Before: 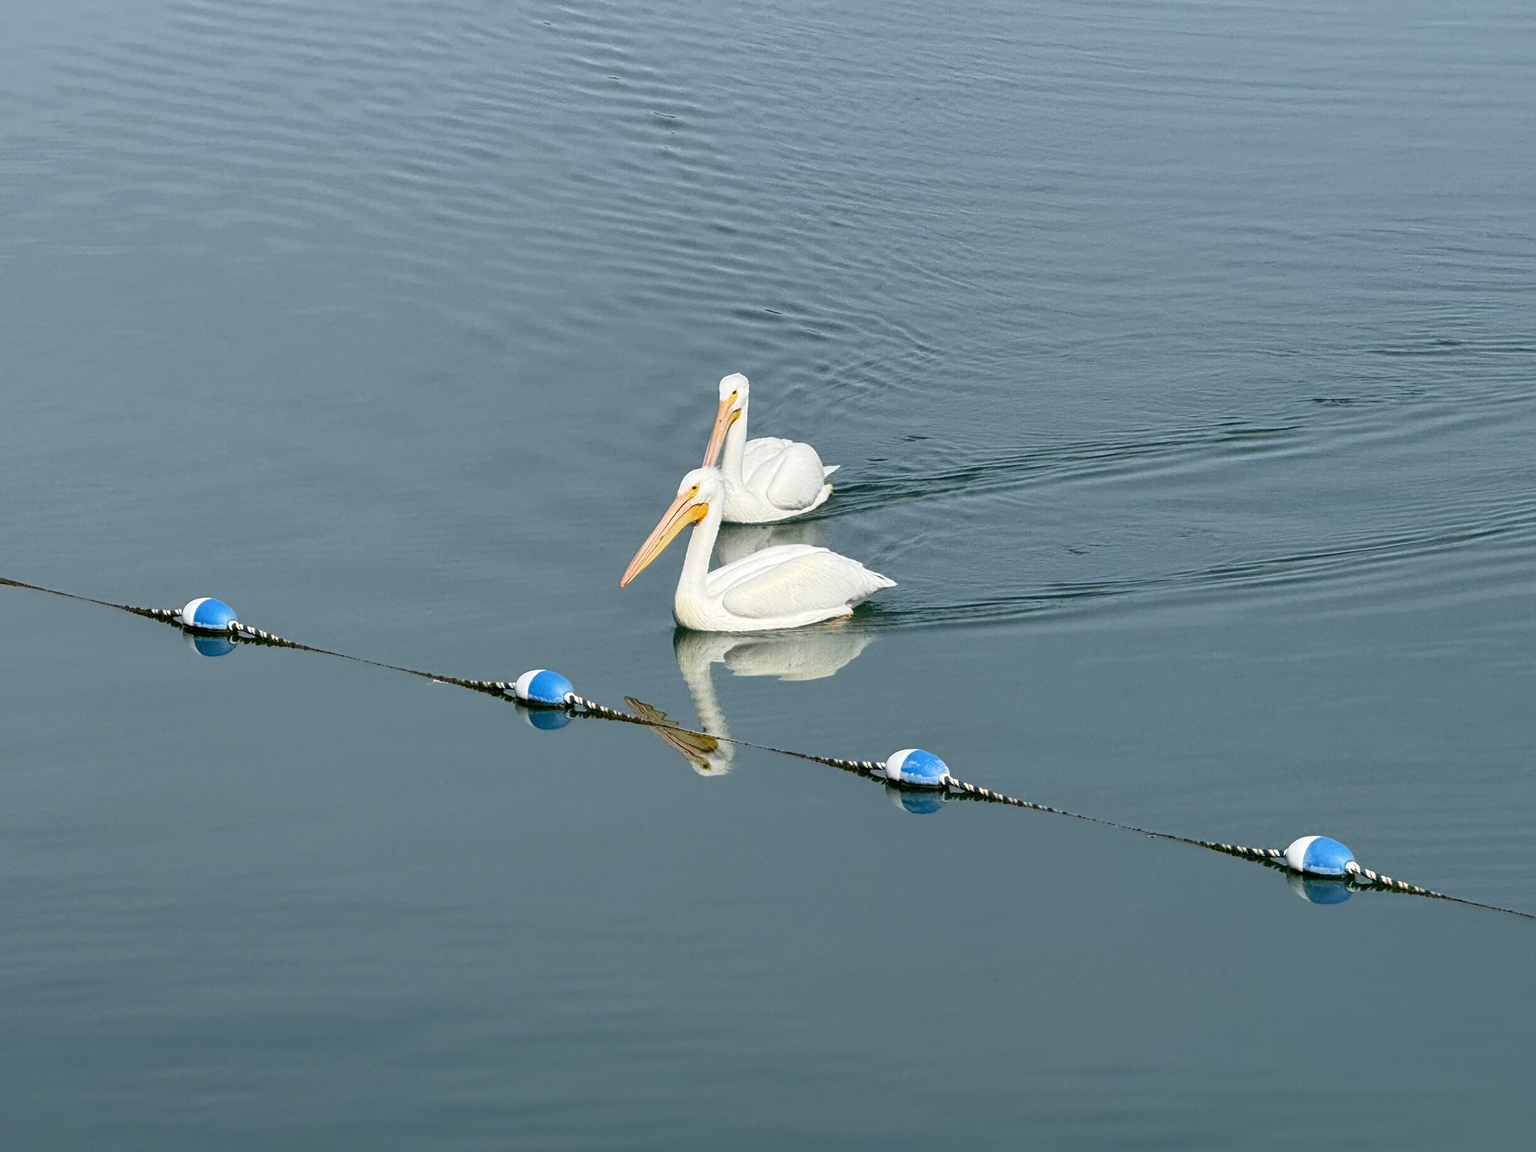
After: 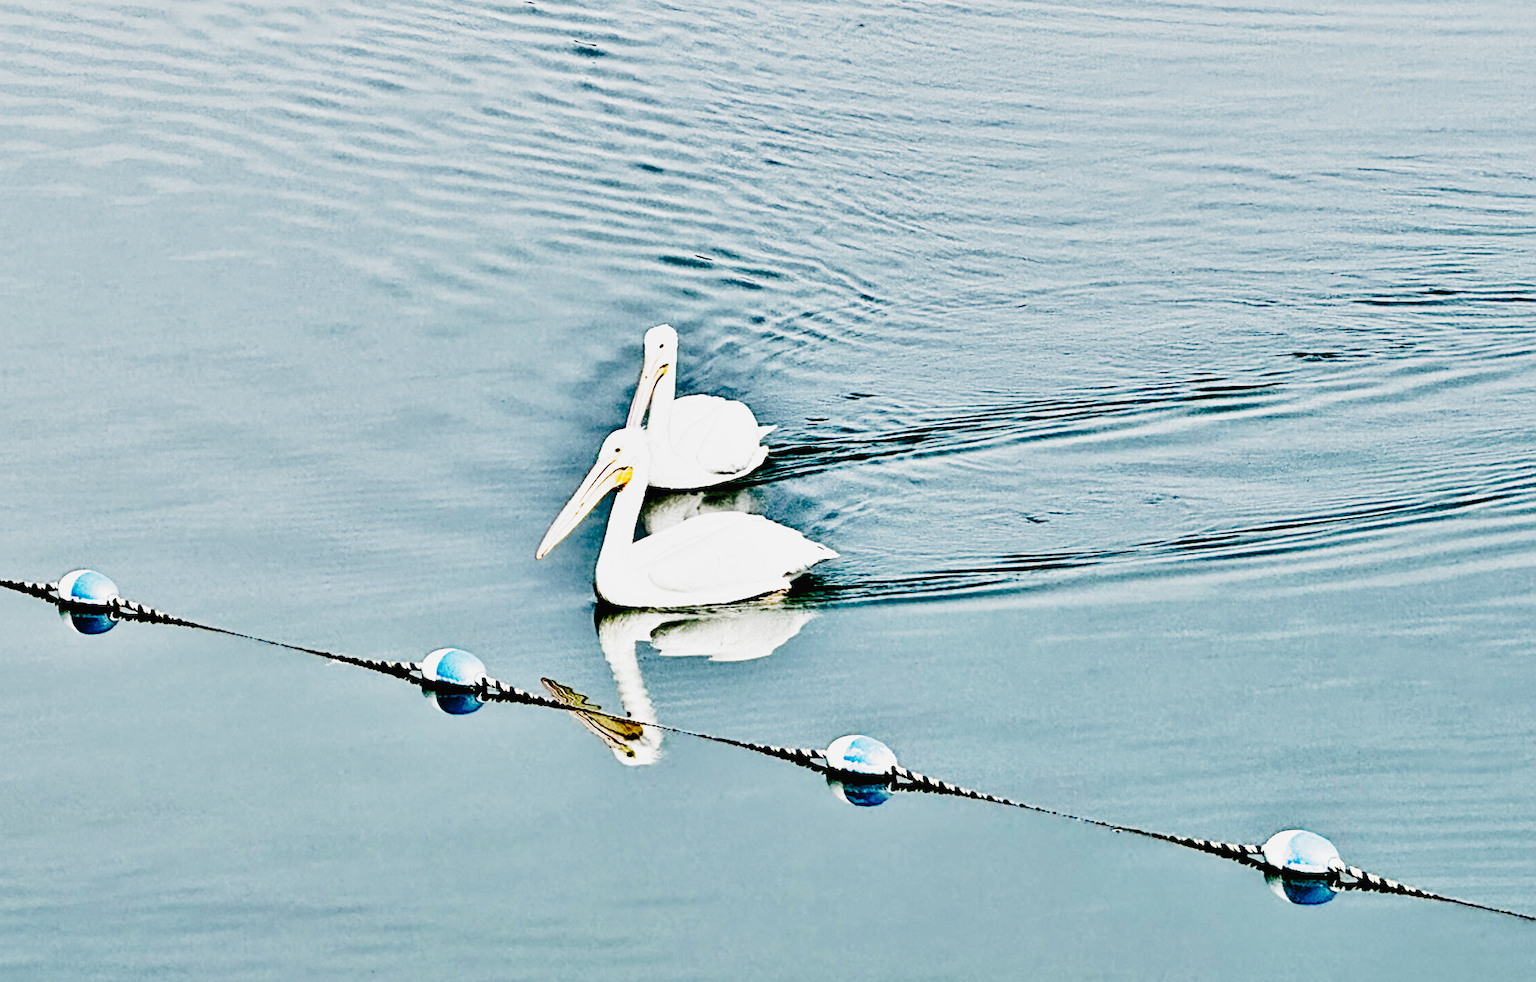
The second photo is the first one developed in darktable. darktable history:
crop: left 8.42%, top 6.619%, bottom 15.32%
exposure: black level correction -0.001, exposure 1.327 EV, compensate exposure bias true, compensate highlight preservation false
tone curve: curves: ch0 [(0.003, 0.023) (0.071, 0.052) (0.236, 0.197) (0.466, 0.557) (0.644, 0.748) (0.803, 0.88) (0.994, 0.968)]; ch1 [(0, 0) (0.262, 0.227) (0.417, 0.386) (0.469, 0.467) (0.502, 0.498) (0.528, 0.53) (0.573, 0.57) (0.605, 0.621) (0.644, 0.671) (0.686, 0.728) (0.994, 0.987)]; ch2 [(0, 0) (0.262, 0.188) (0.385, 0.353) (0.427, 0.424) (0.495, 0.493) (0.515, 0.534) (0.547, 0.556) (0.589, 0.613) (0.644, 0.748) (1, 1)], preserve colors none
tone equalizer: edges refinement/feathering 500, mask exposure compensation -1.57 EV, preserve details no
shadows and highlights: low approximation 0.01, soften with gaussian
contrast equalizer: octaves 7, y [[0.48, 0.654, 0.731, 0.706, 0.772, 0.382], [0.55 ×6], [0 ×6], [0 ×6], [0 ×6]]
filmic rgb: black relative exposure -7.65 EV, white relative exposure 4.56 EV, hardness 3.61, contrast 1.108, preserve chrominance no, color science v5 (2021)
sharpen: amount 0.211
